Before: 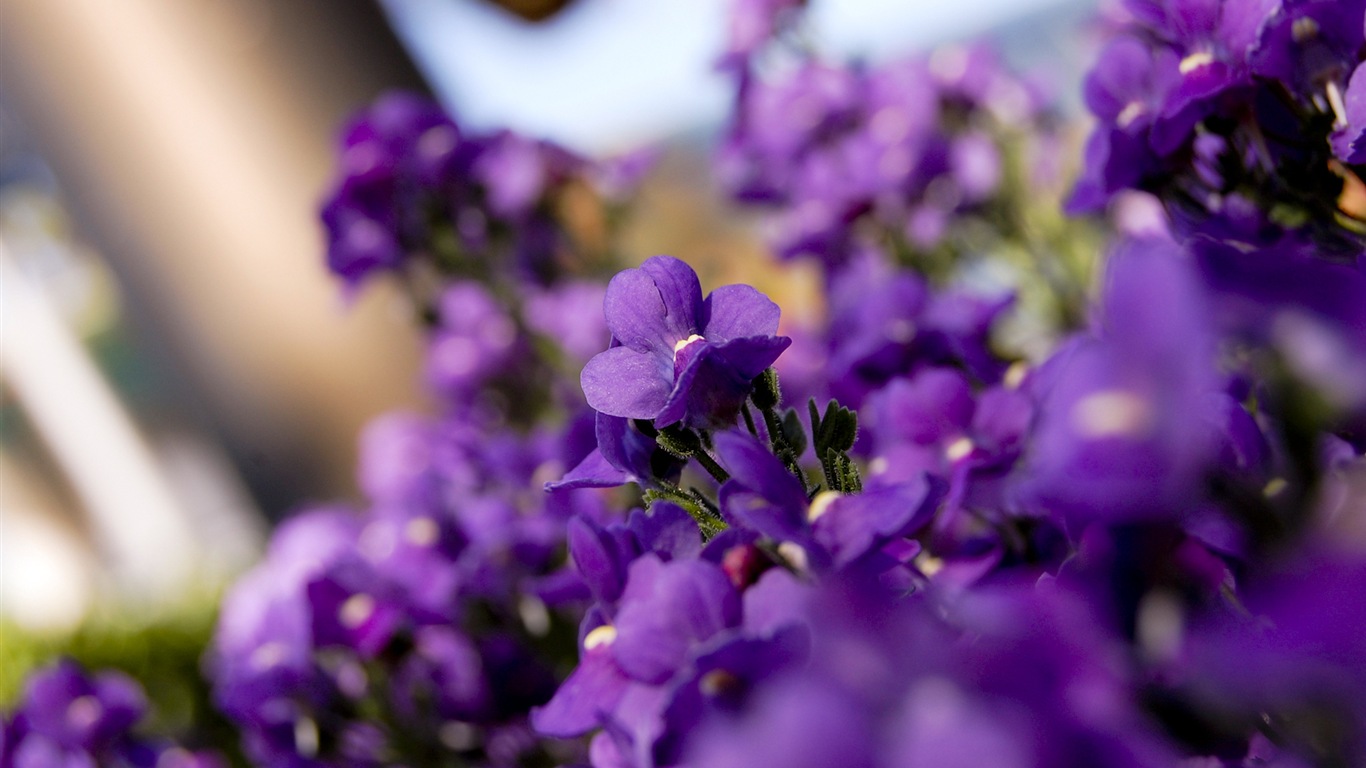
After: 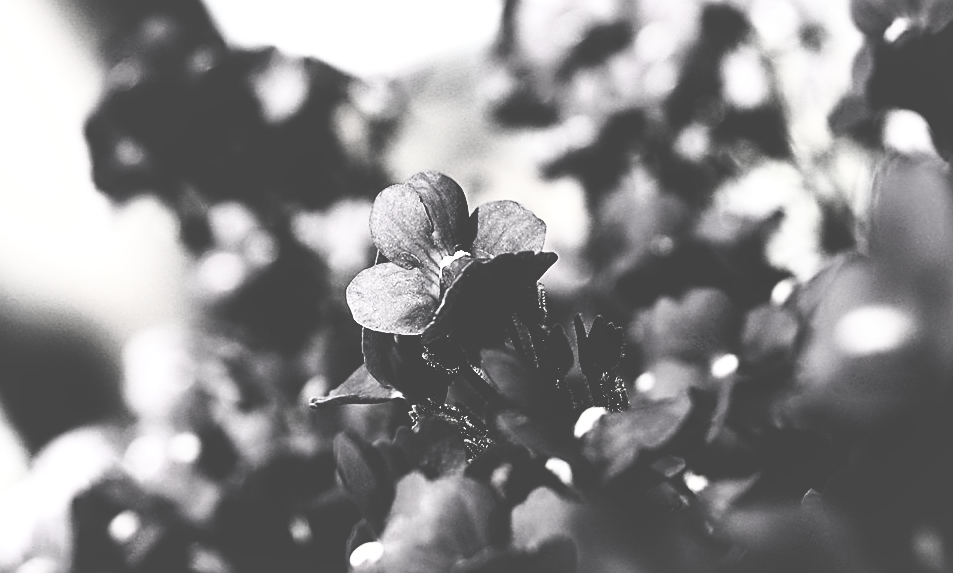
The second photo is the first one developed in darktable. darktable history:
sharpen: on, module defaults
base curve: curves: ch0 [(0, 0.036) (0.083, 0.04) (0.804, 1)], preserve colors none
exposure: exposure 0.202 EV, compensate highlight preservation false
crop and rotate: left 17.163%, top 10.978%, right 13.04%, bottom 14.396%
tone equalizer: -8 EV -0.721 EV, -7 EV -0.735 EV, -6 EV -0.631 EV, -5 EV -0.378 EV, -3 EV 0.403 EV, -2 EV 0.6 EV, -1 EV 0.696 EV, +0 EV 0.736 EV, edges refinement/feathering 500, mask exposure compensation -1.57 EV, preserve details no
contrast brightness saturation: contrast 0.541, brightness 0.469, saturation -0.98
shadows and highlights: on, module defaults
